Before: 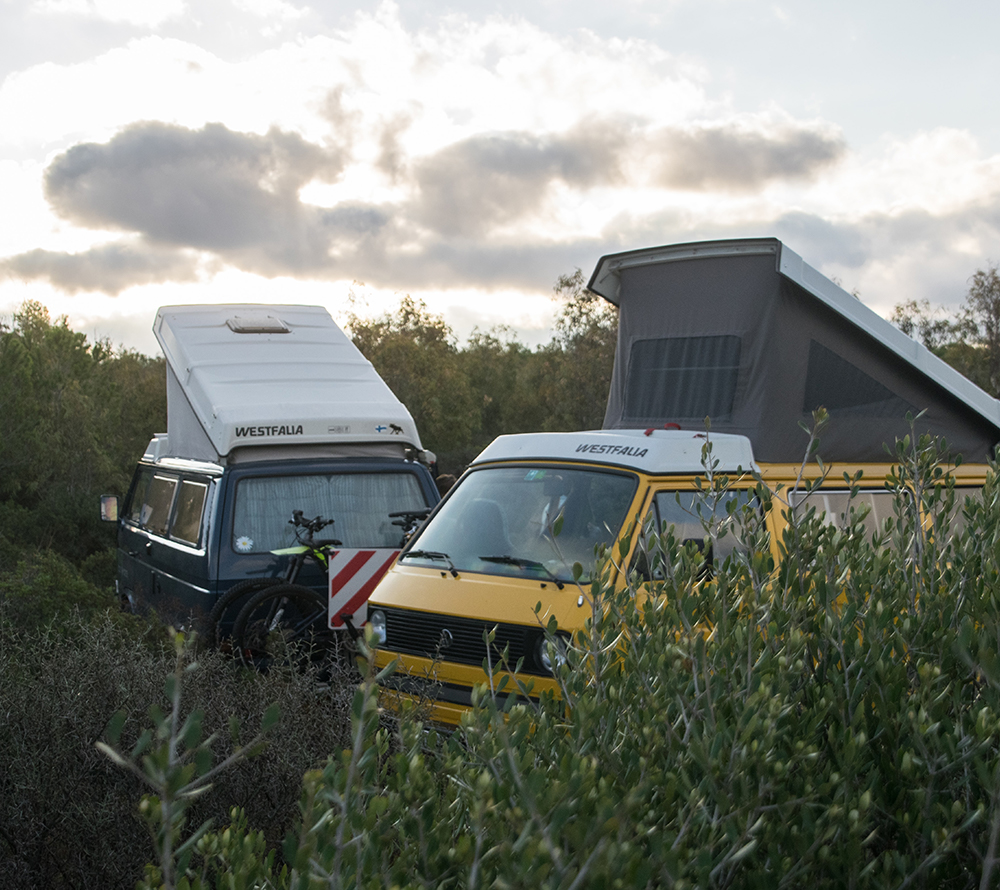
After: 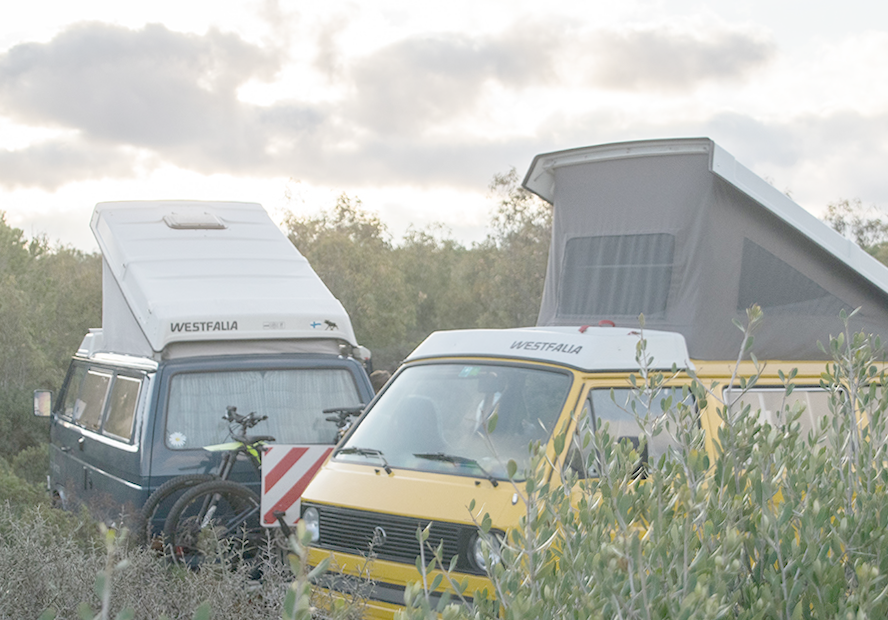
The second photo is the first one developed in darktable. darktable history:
rotate and perspective: rotation 0.226°, lens shift (vertical) -0.042, crop left 0.023, crop right 0.982, crop top 0.006, crop bottom 0.994
crop: left 5.596%, top 10.314%, right 3.534%, bottom 19.395%
